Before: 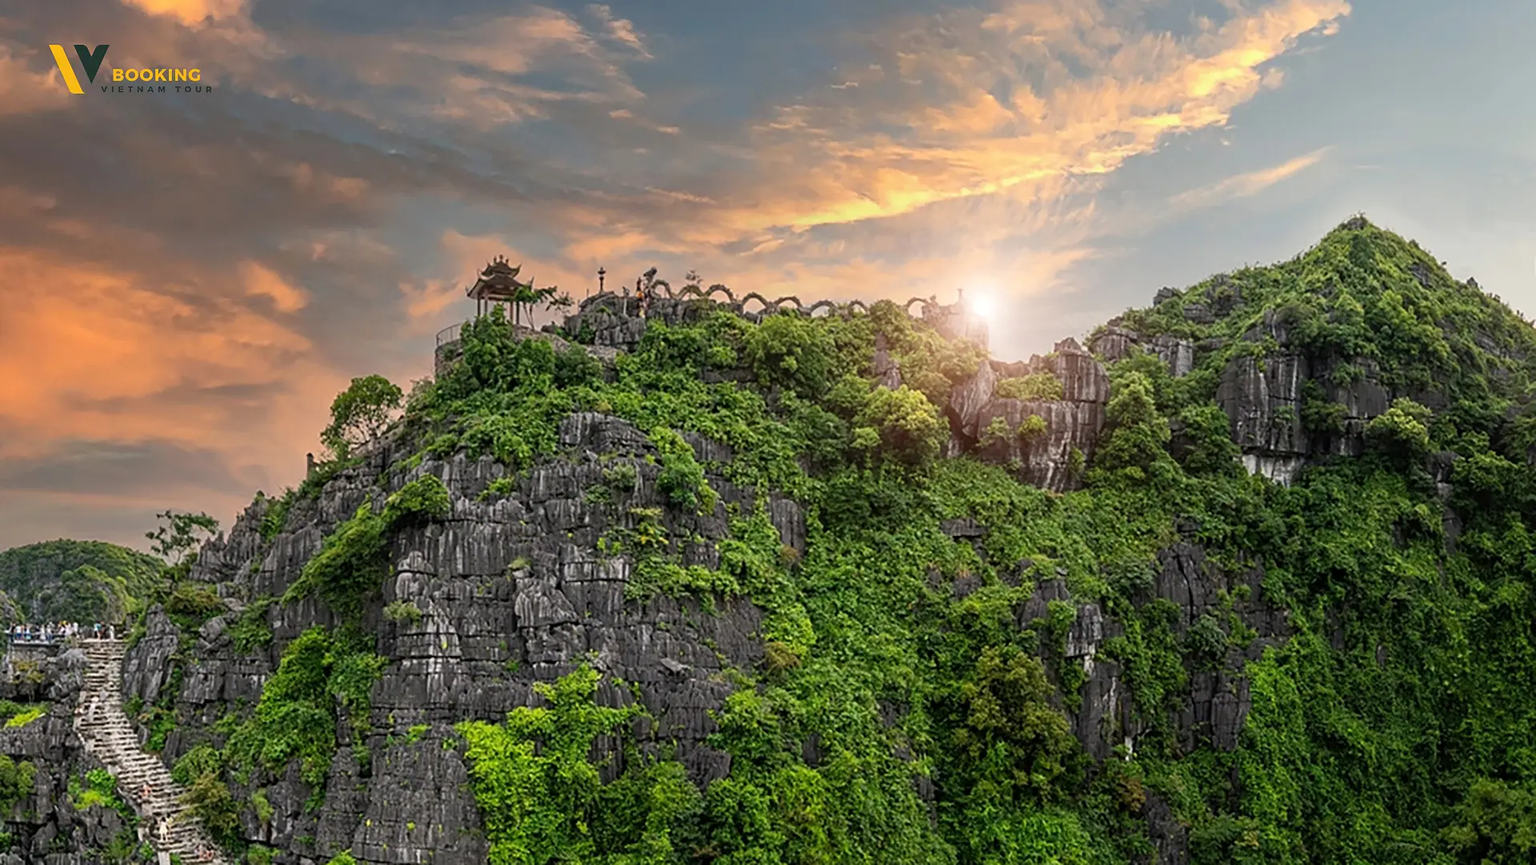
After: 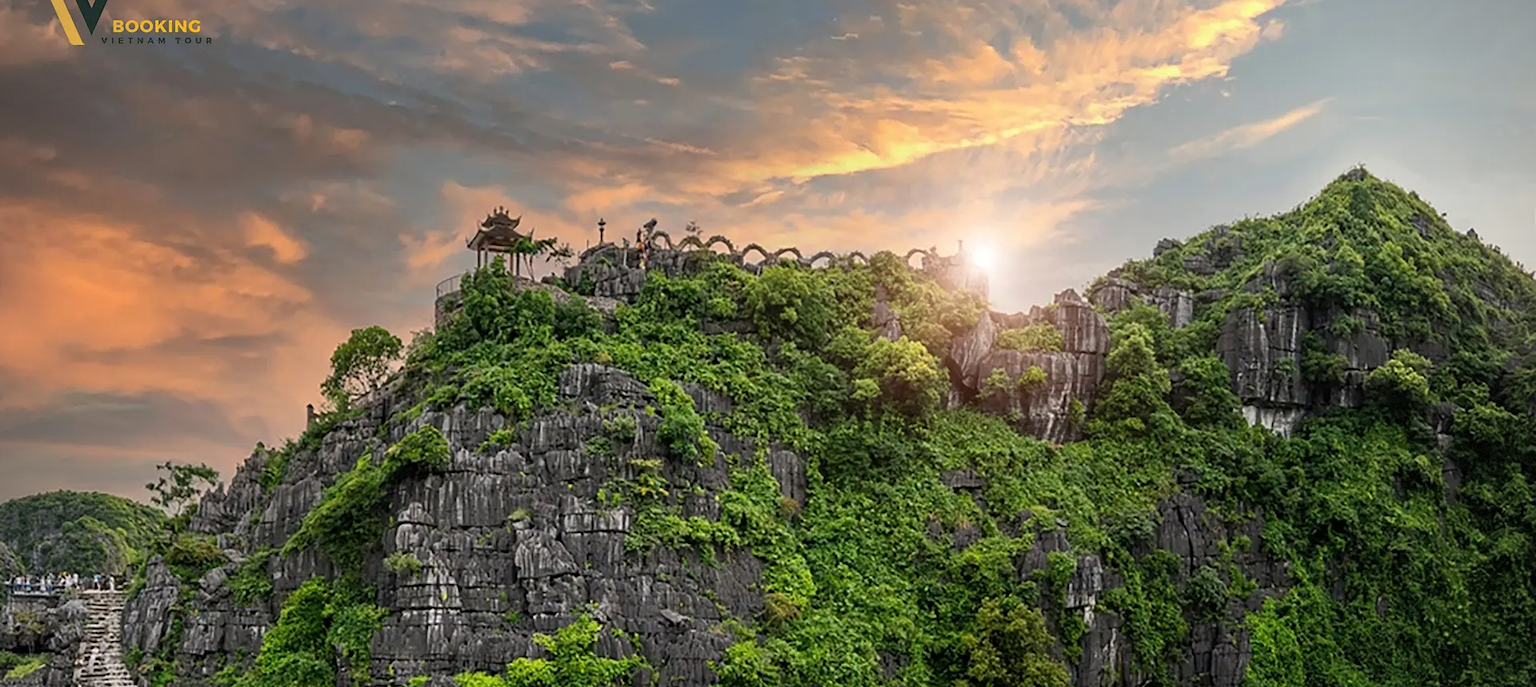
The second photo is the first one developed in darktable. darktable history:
vignetting: dithering 8-bit output
crop and rotate: top 5.664%, bottom 14.84%
